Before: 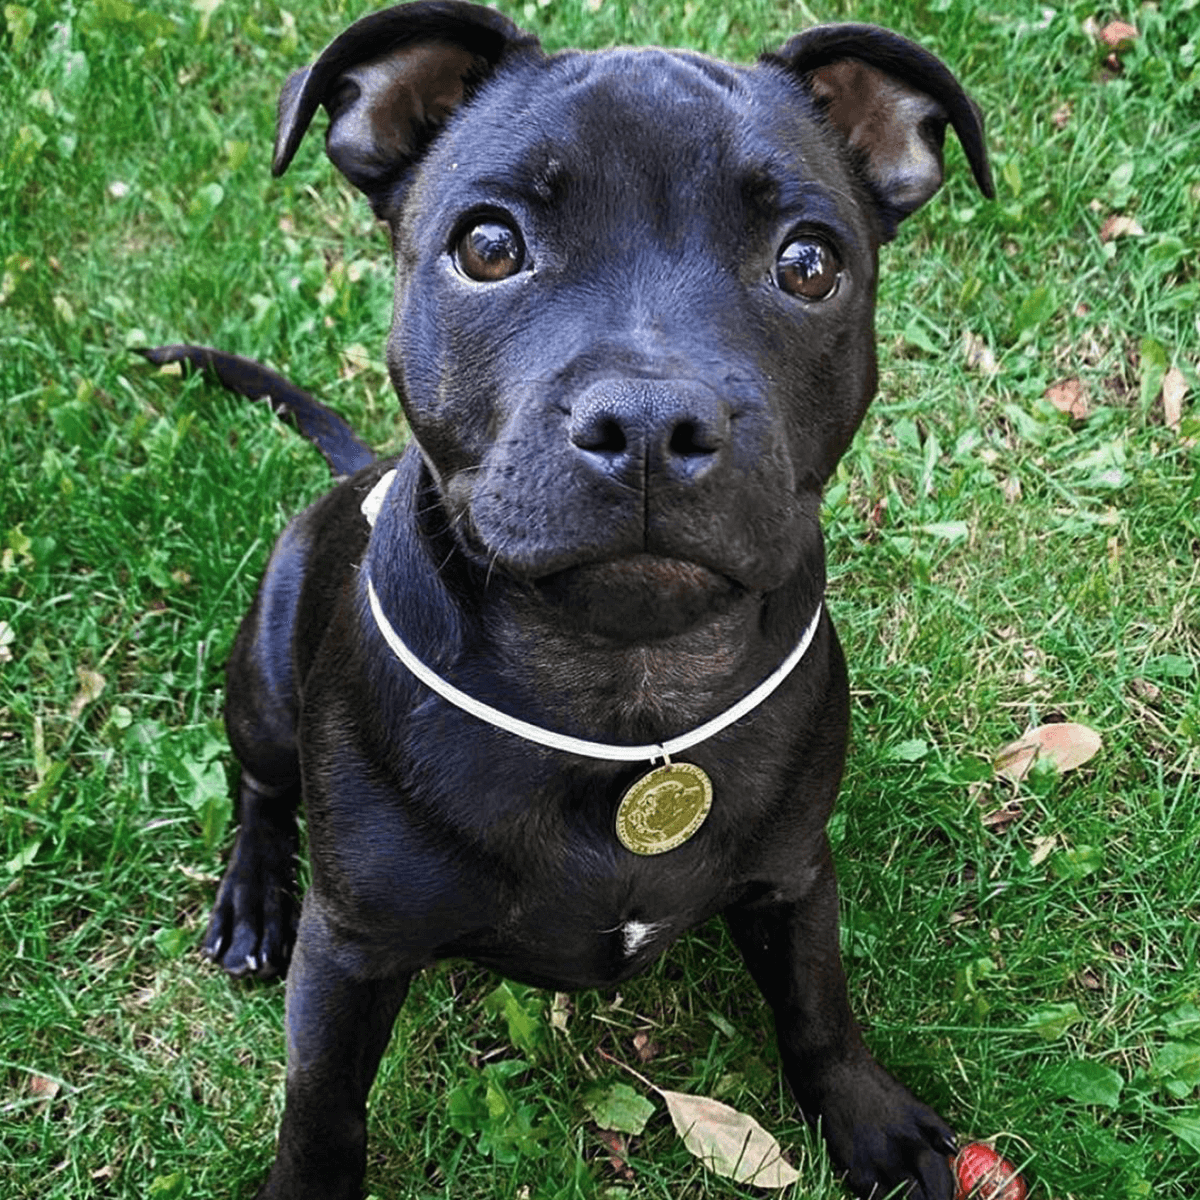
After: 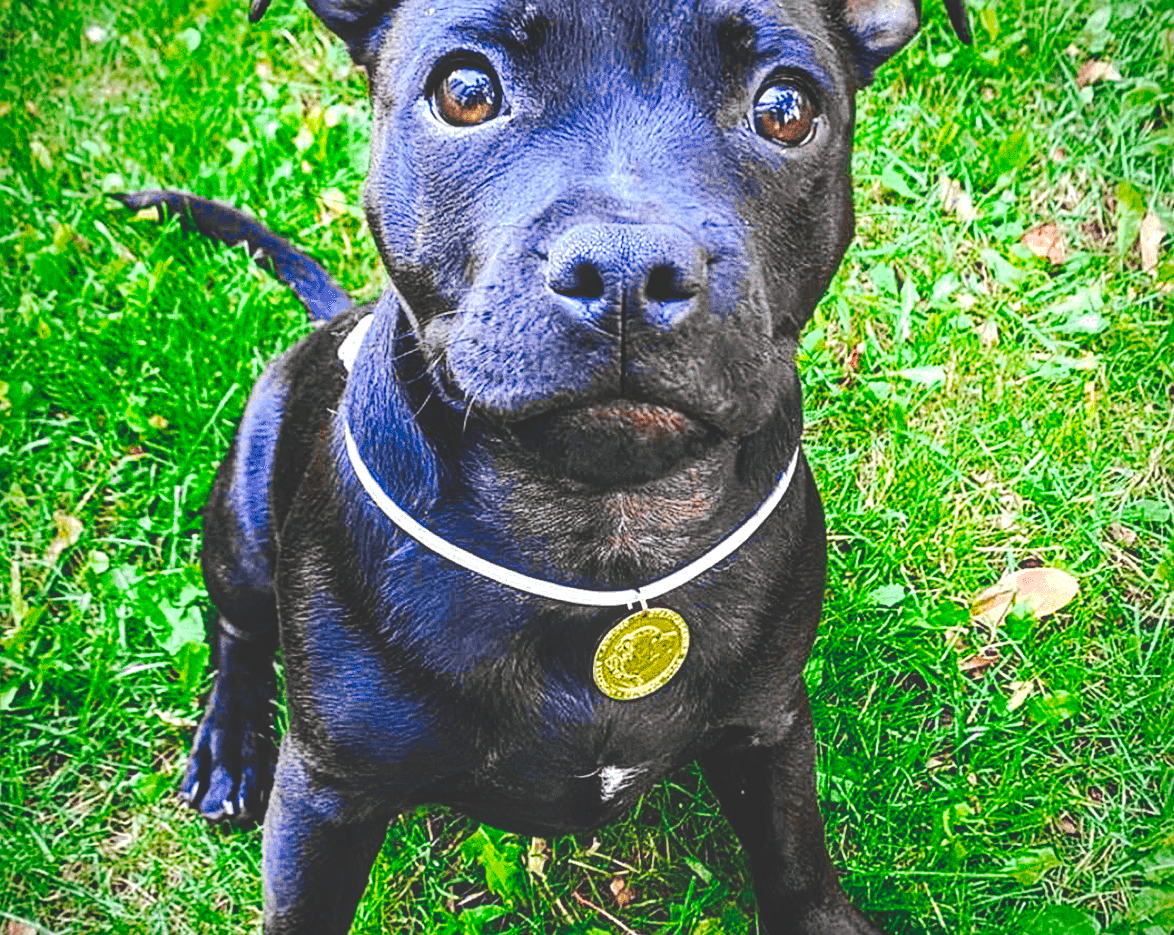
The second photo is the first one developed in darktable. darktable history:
sharpen: on, module defaults
exposure: exposure 1 EV, compensate exposure bias true, compensate highlight preservation false
tone curve: curves: ch0 [(0, 0) (0.003, 0.195) (0.011, 0.196) (0.025, 0.196) (0.044, 0.196) (0.069, 0.196) (0.1, 0.196) (0.136, 0.197) (0.177, 0.207) (0.224, 0.224) (0.277, 0.268) (0.335, 0.336) (0.399, 0.424) (0.468, 0.533) (0.543, 0.632) (0.623, 0.715) (0.709, 0.789) (0.801, 0.85) (0.898, 0.906) (1, 1)], preserve colors none
local contrast: on, module defaults
crop and rotate: left 1.96%, top 12.98%, right 0.202%, bottom 9.077%
color balance rgb: shadows lift › chroma 2.056%, shadows lift › hue 247.63°, perceptual saturation grading › global saturation 29.938%, global vibrance 20%
vignetting: brightness -0.422, saturation -0.197
contrast brightness saturation: contrast -0.206, saturation 0.185
